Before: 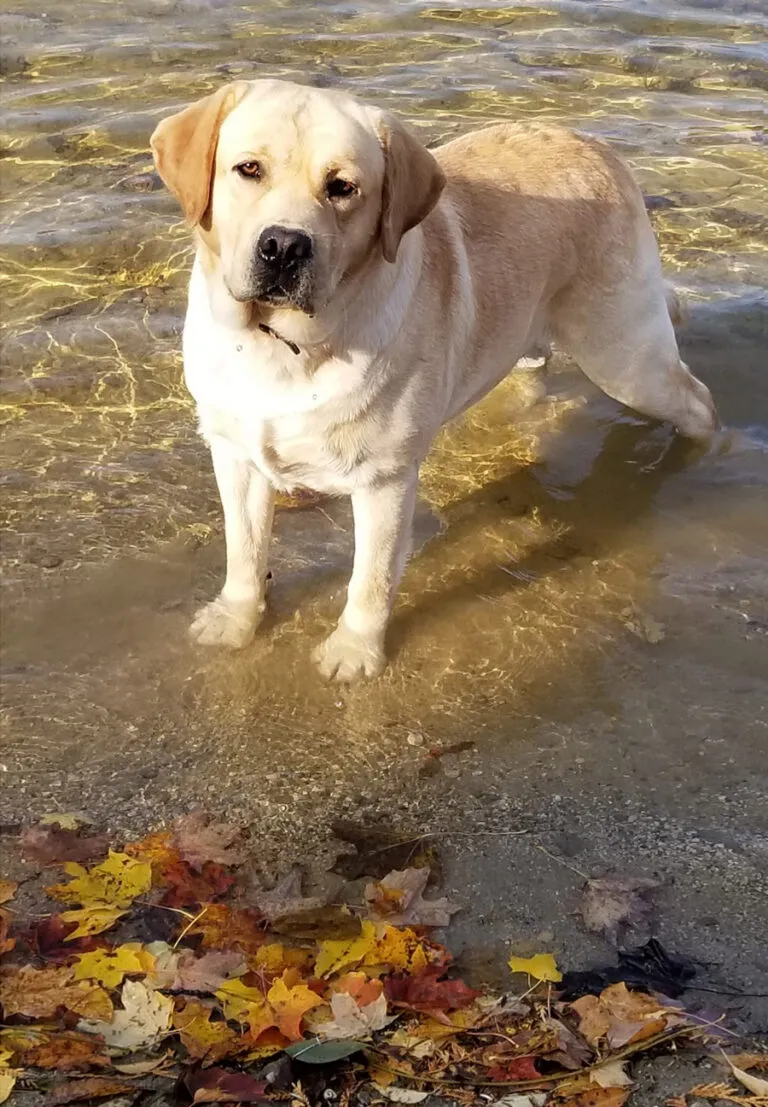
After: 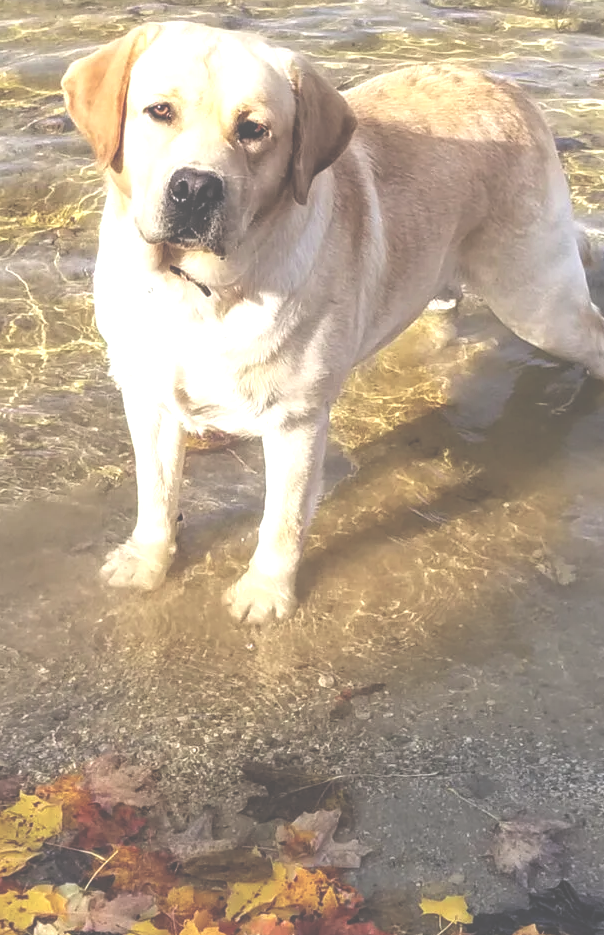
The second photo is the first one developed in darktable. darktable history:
local contrast: on, module defaults
exposure: black level correction -0.072, exposure 0.502 EV, compensate exposure bias true, compensate highlight preservation false
crop: left 11.655%, top 5.276%, right 9.603%, bottom 10.186%
